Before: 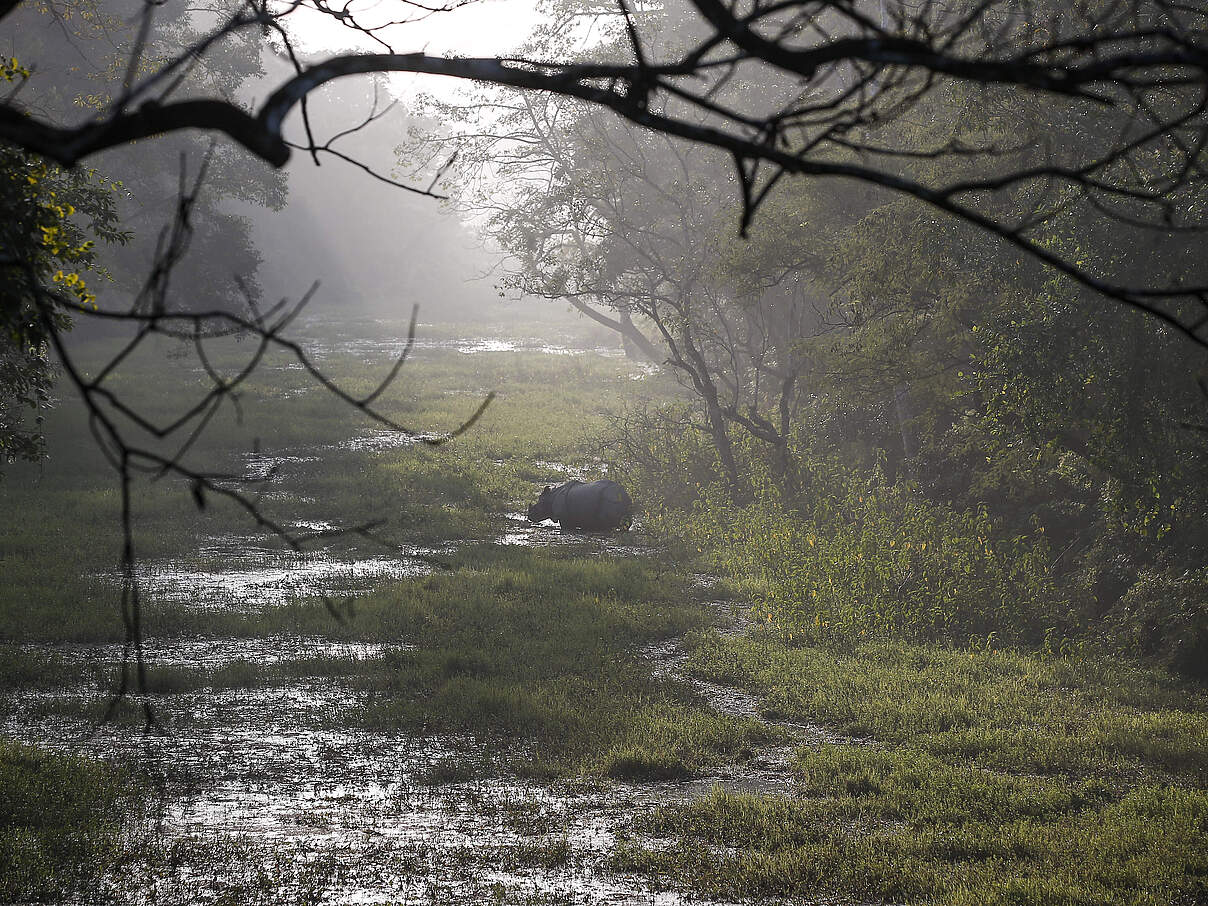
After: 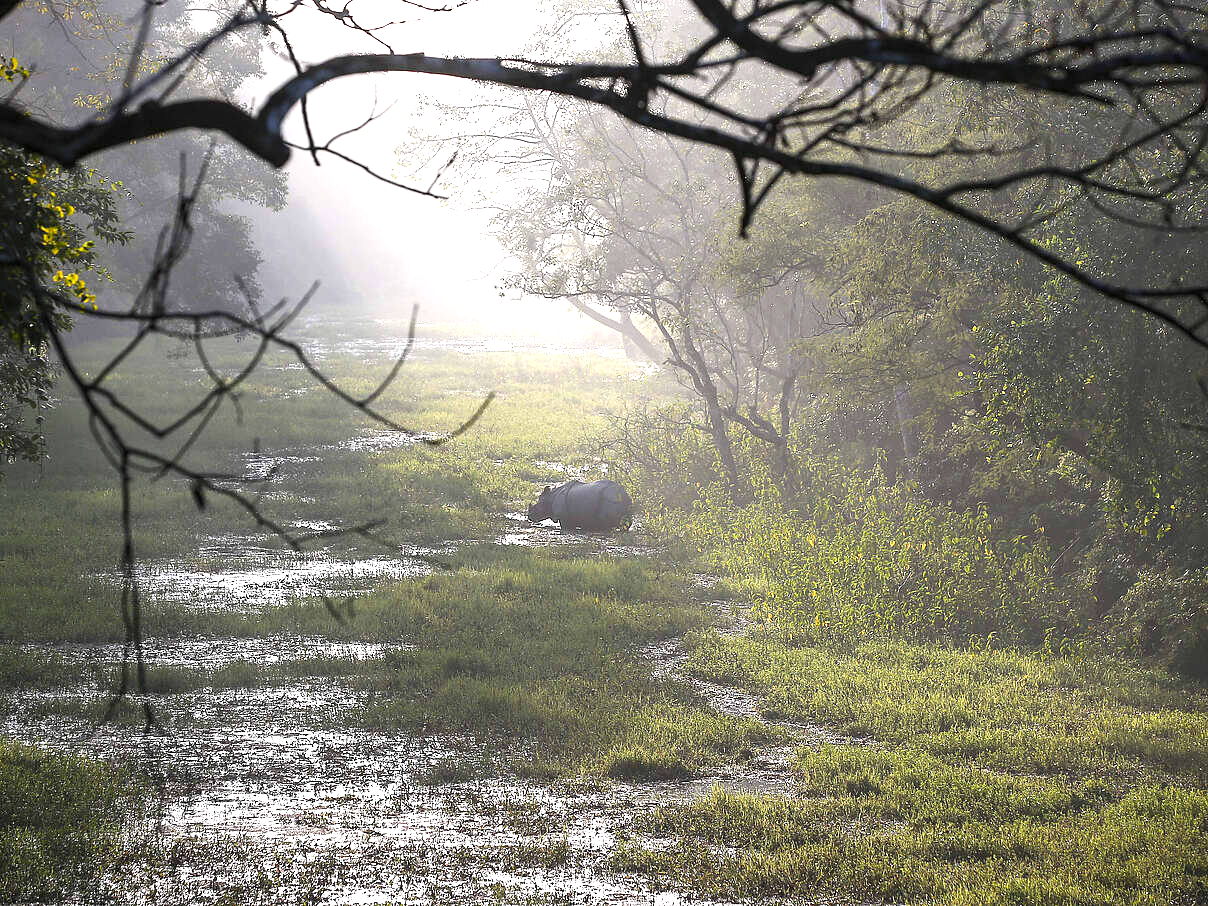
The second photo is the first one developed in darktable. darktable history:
contrast brightness saturation: contrast 0.08, saturation 0.2
exposure: exposure 1.2 EV, compensate highlight preservation false
